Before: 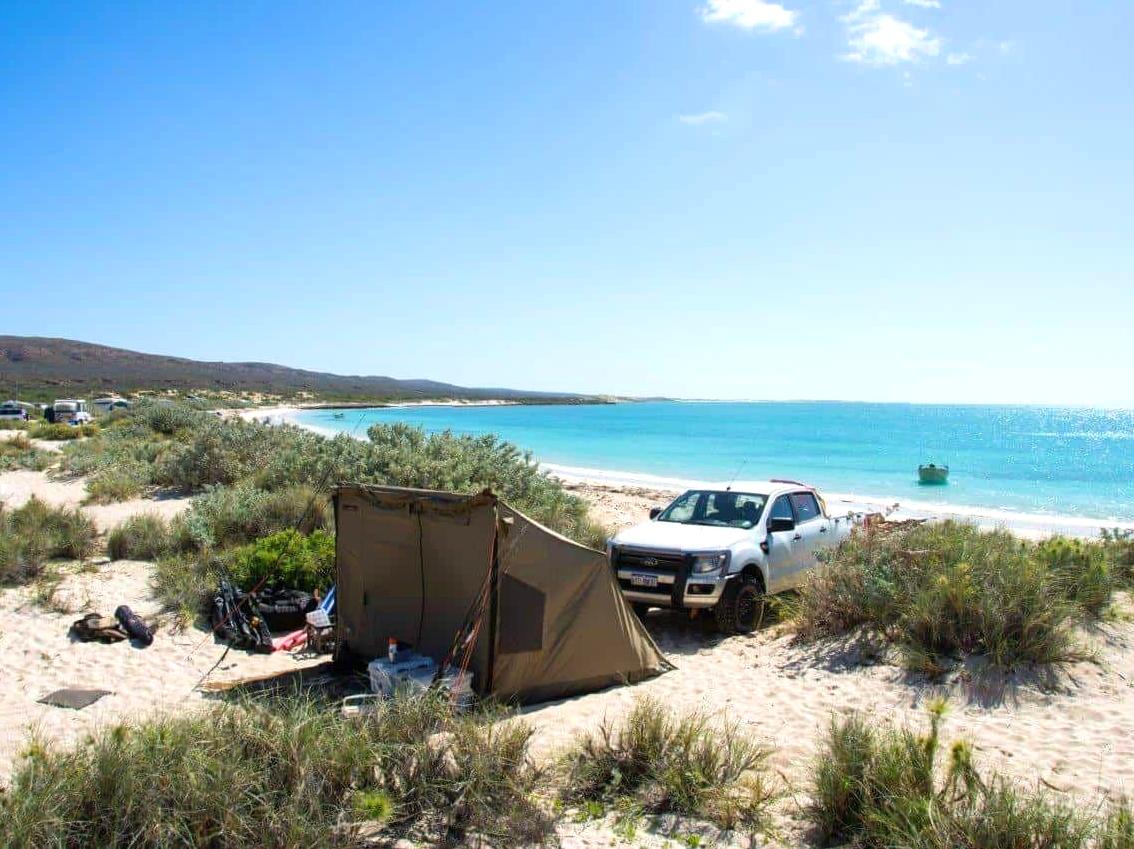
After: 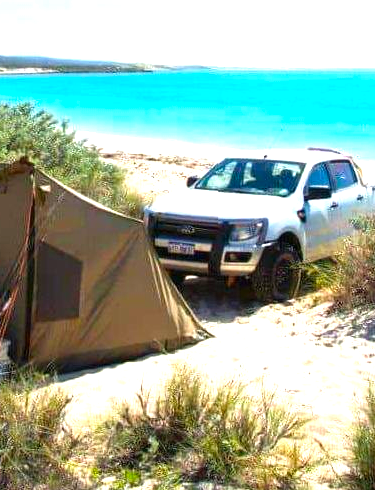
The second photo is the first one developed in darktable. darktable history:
color correction: saturation 1.34
exposure: black level correction 0, exposure 0.7 EV, compensate exposure bias true, compensate highlight preservation false
crop: left 40.878%, top 39.176%, right 25.993%, bottom 3.081%
